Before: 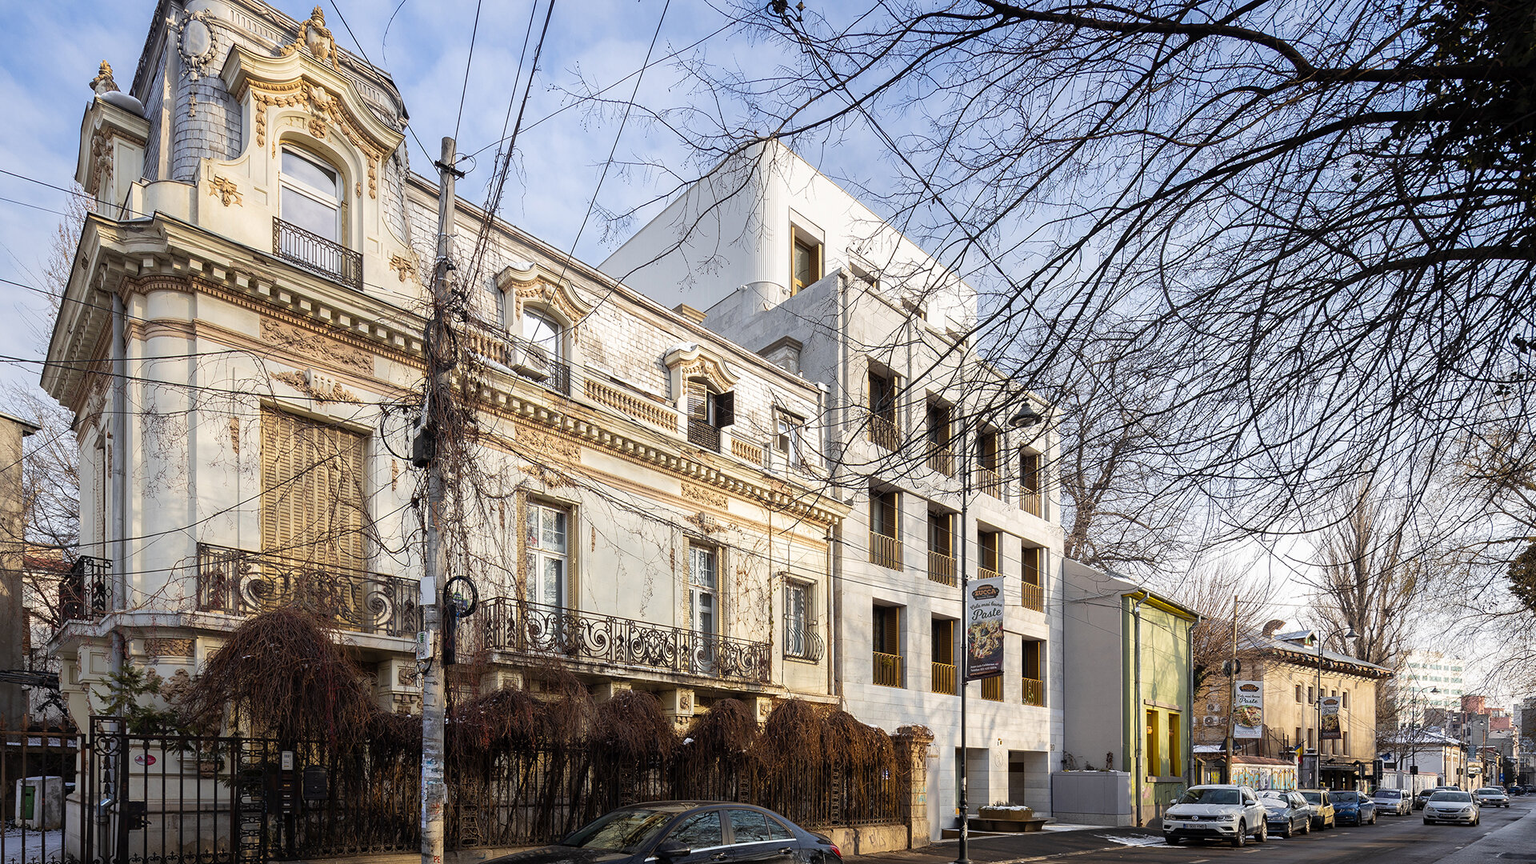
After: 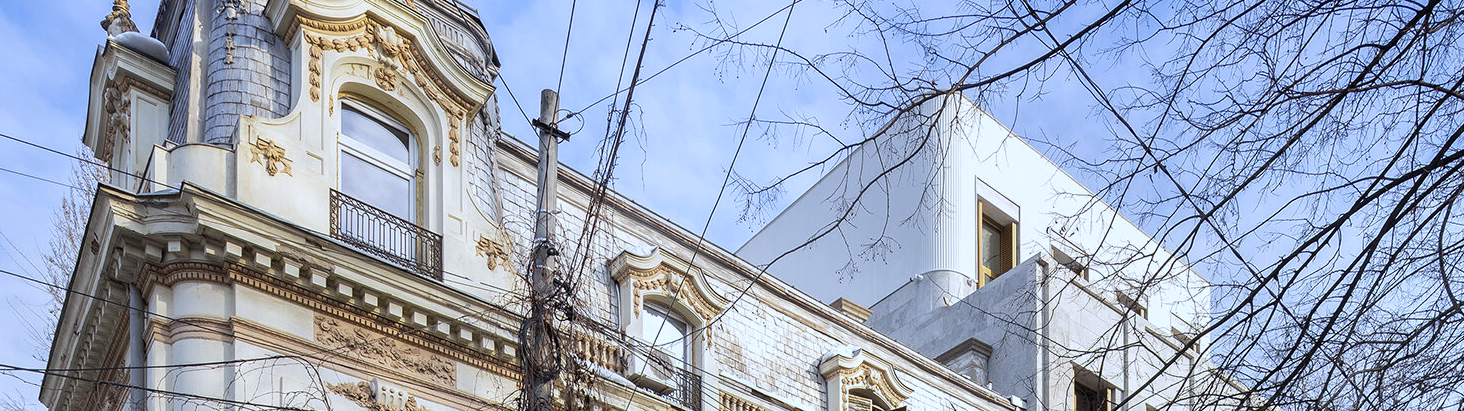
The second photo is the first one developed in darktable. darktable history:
white balance: red 0.931, blue 1.11
crop: left 0.579%, top 7.627%, right 23.167%, bottom 54.275%
